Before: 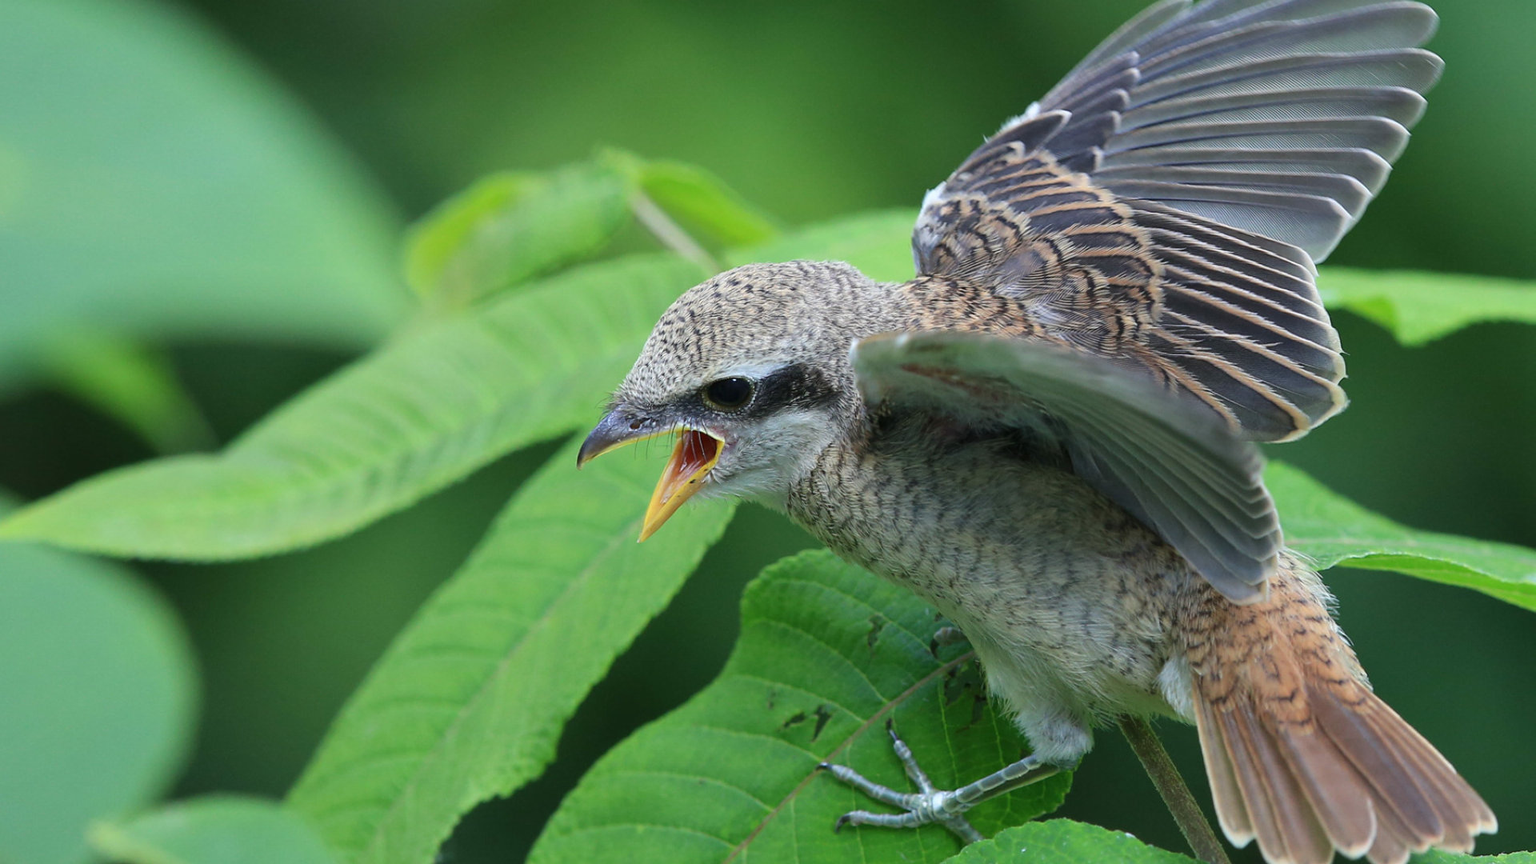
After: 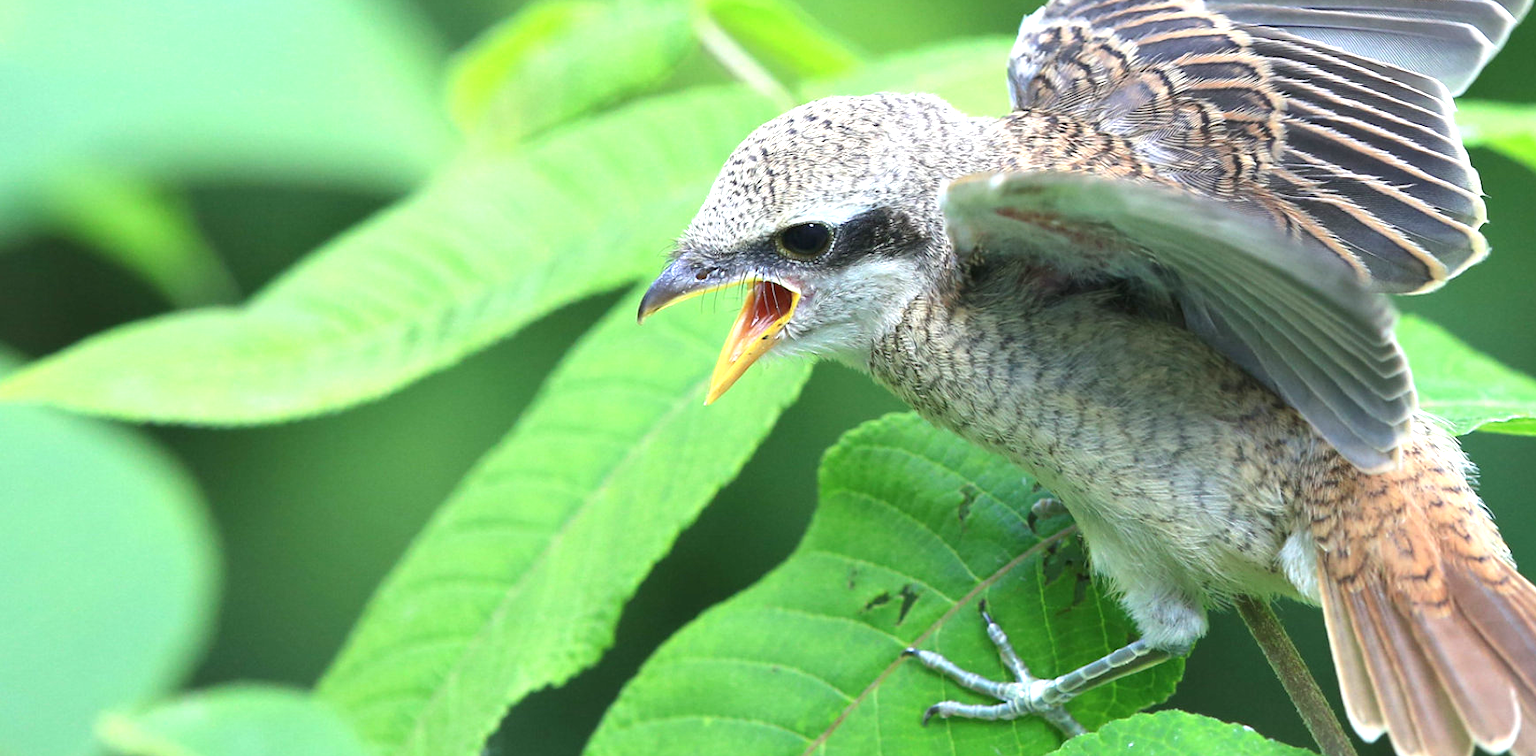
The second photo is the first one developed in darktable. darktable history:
crop: top 20.409%, right 9.451%, bottom 0.267%
exposure: black level correction 0, exposure 1.099 EV, compensate highlight preservation false
